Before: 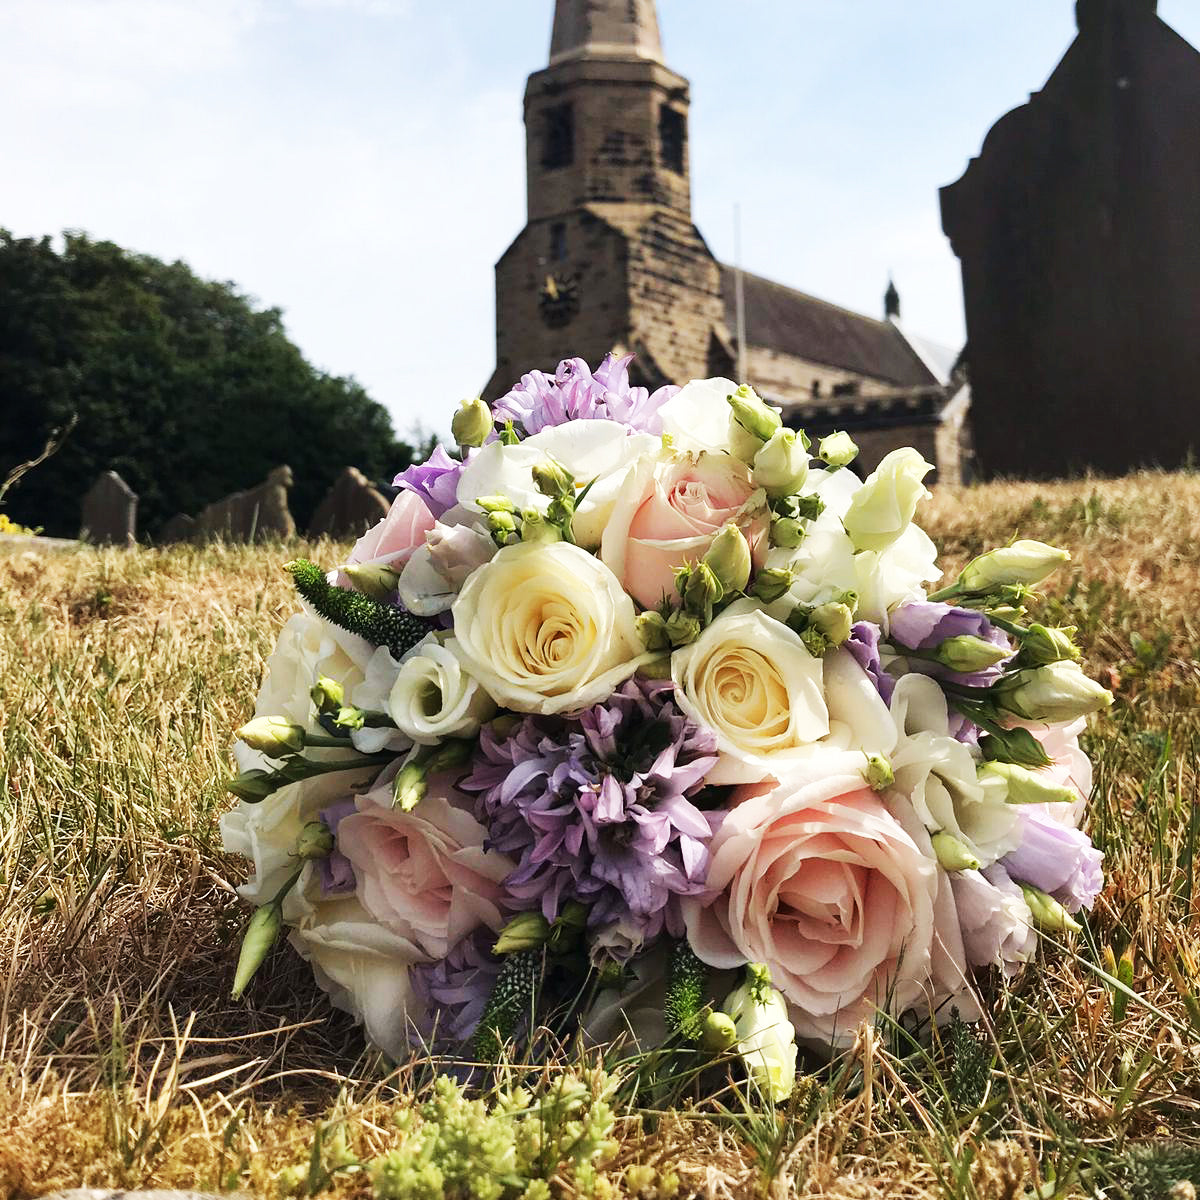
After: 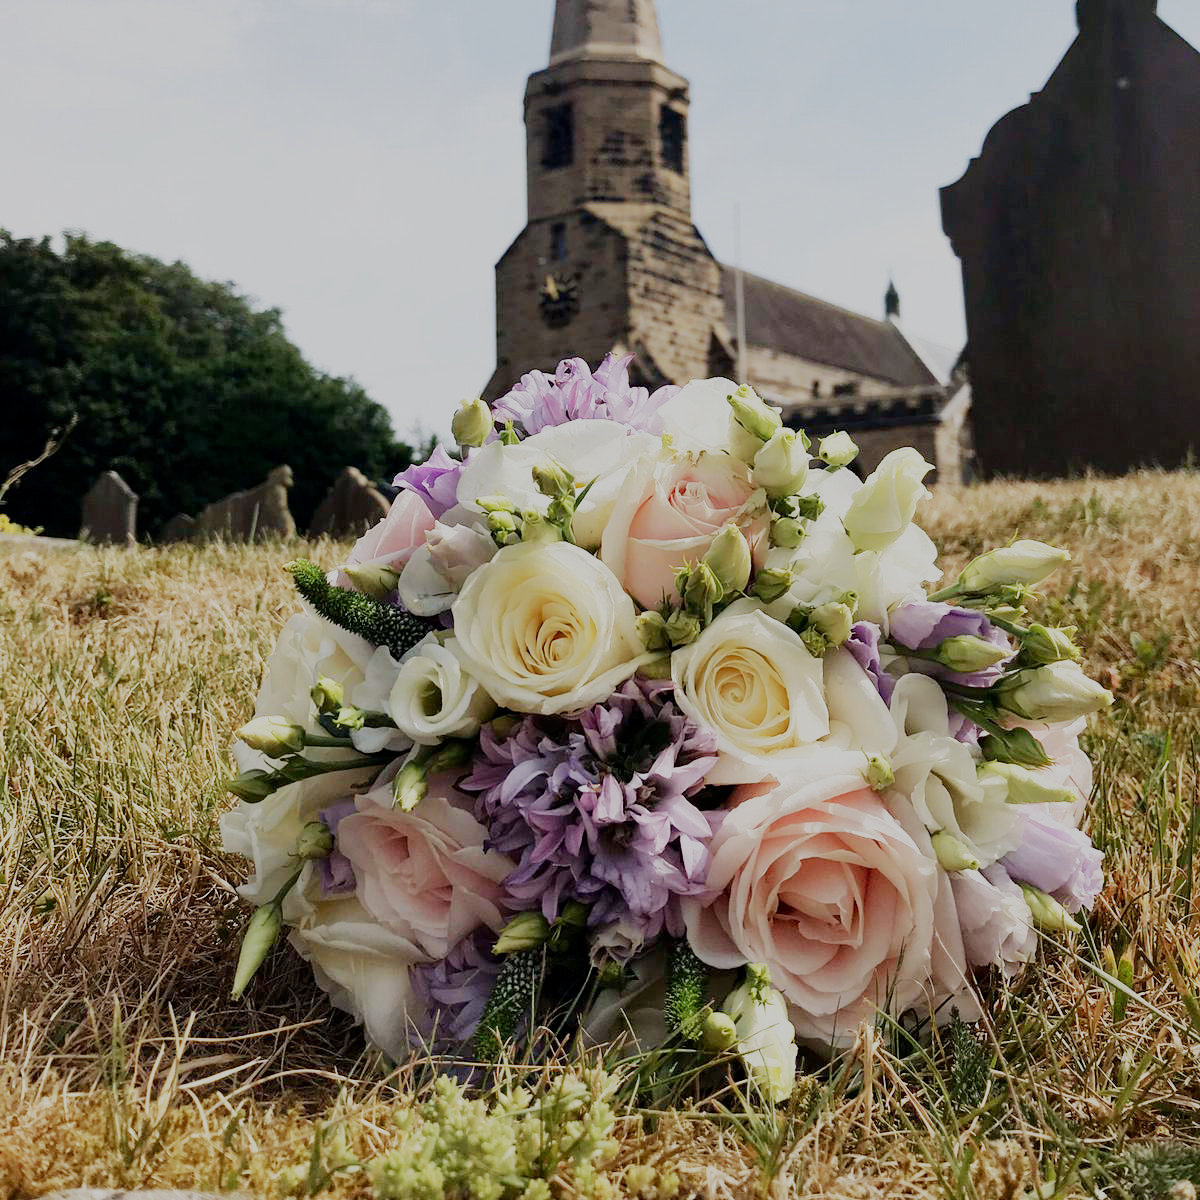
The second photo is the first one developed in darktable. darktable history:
filmic rgb: black relative exposure -8.86 EV, white relative exposure 4.98 EV, threshold 3.04 EV, target black luminance 0%, hardness 3.77, latitude 66.58%, contrast 0.816, highlights saturation mix 11.03%, shadows ↔ highlights balance 20.43%, preserve chrominance no, color science v3 (2019), use custom middle-gray values true, enable highlight reconstruction true
